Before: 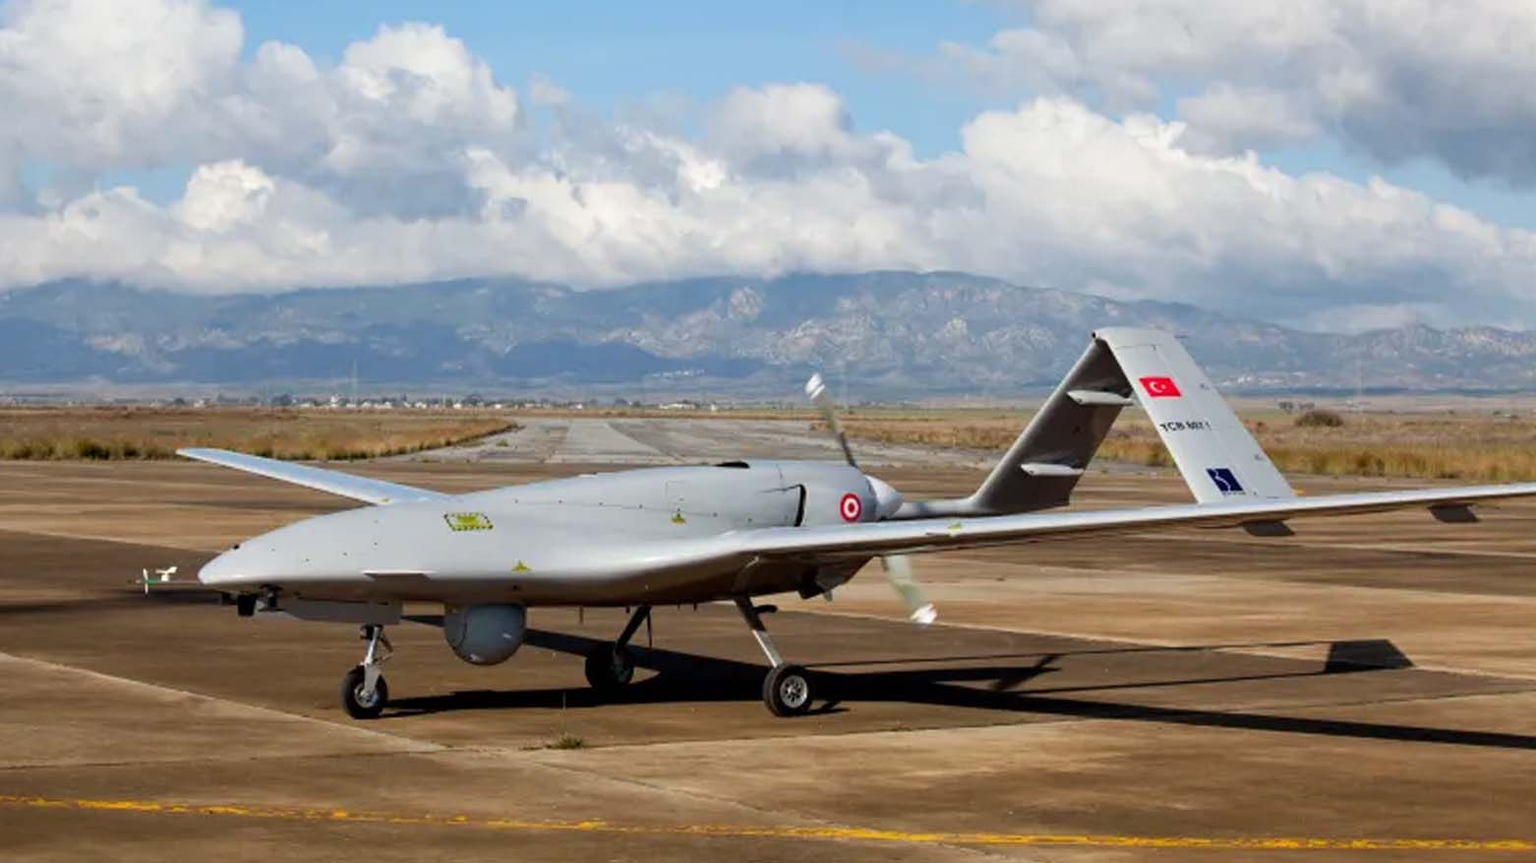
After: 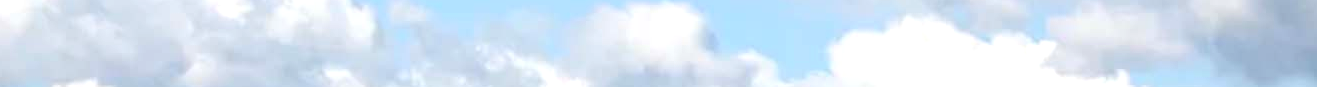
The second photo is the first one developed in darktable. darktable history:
crop and rotate: left 9.644%, top 9.491%, right 6.021%, bottom 80.509%
exposure: black level correction 0.001, exposure 0.5 EV, compensate exposure bias true, compensate highlight preservation false
